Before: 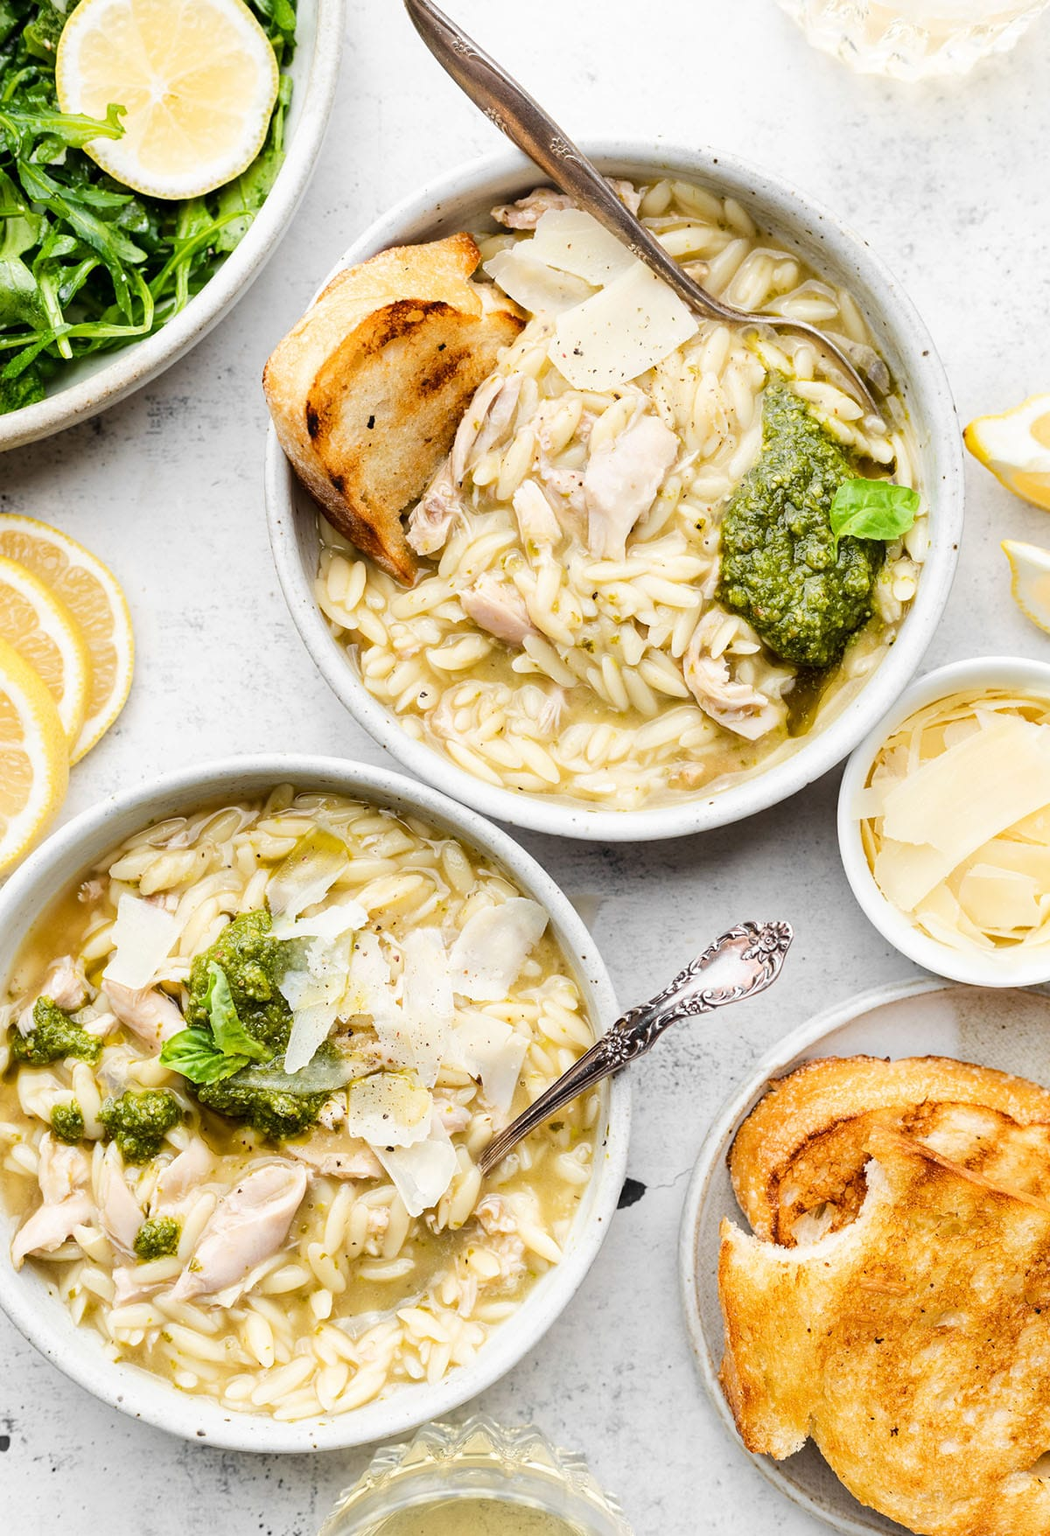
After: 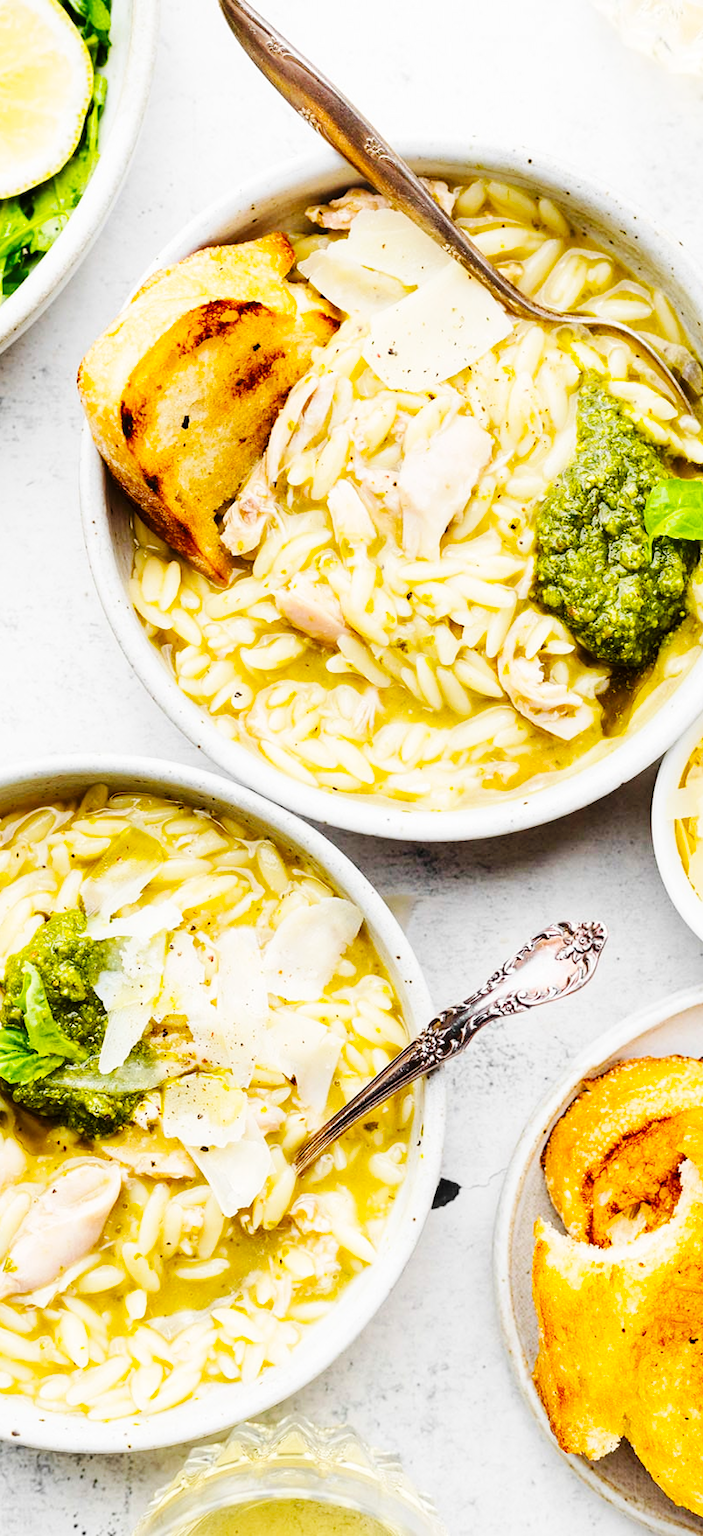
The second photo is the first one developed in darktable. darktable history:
base curve: curves: ch0 [(0, 0) (0.032, 0.025) (0.121, 0.166) (0.206, 0.329) (0.605, 0.79) (1, 1)], exposure shift 0.01, preserve colors none
color balance rgb: perceptual saturation grading › global saturation 30.244%, global vibrance 20%
crop and rotate: left 17.727%, right 15.24%
